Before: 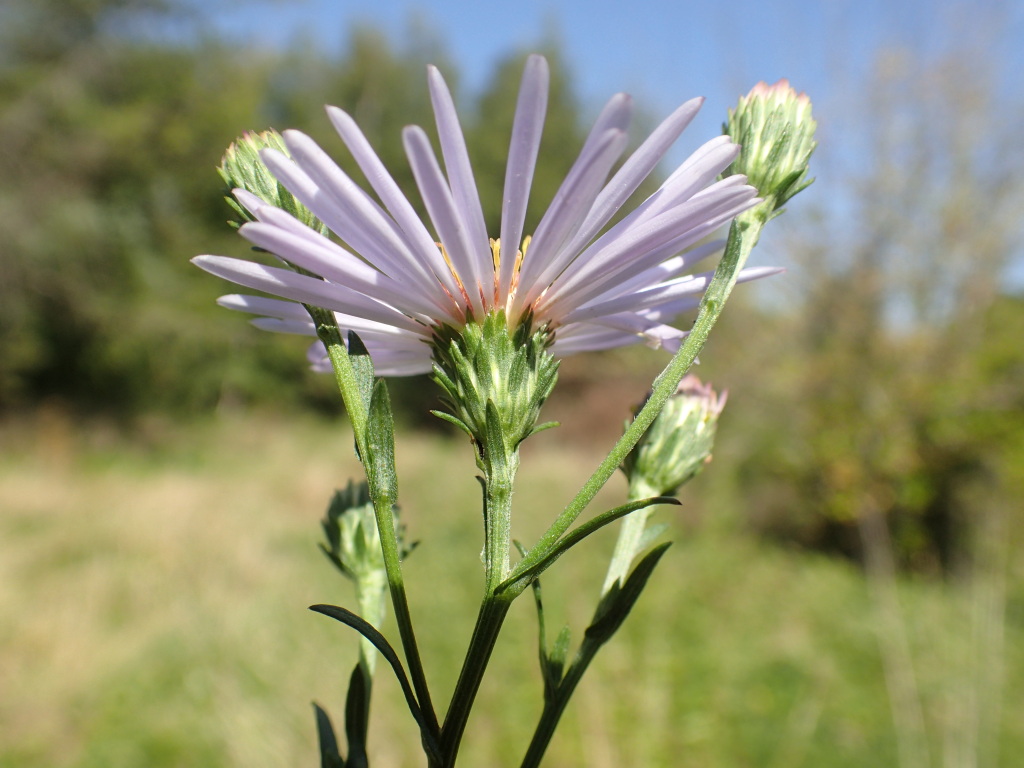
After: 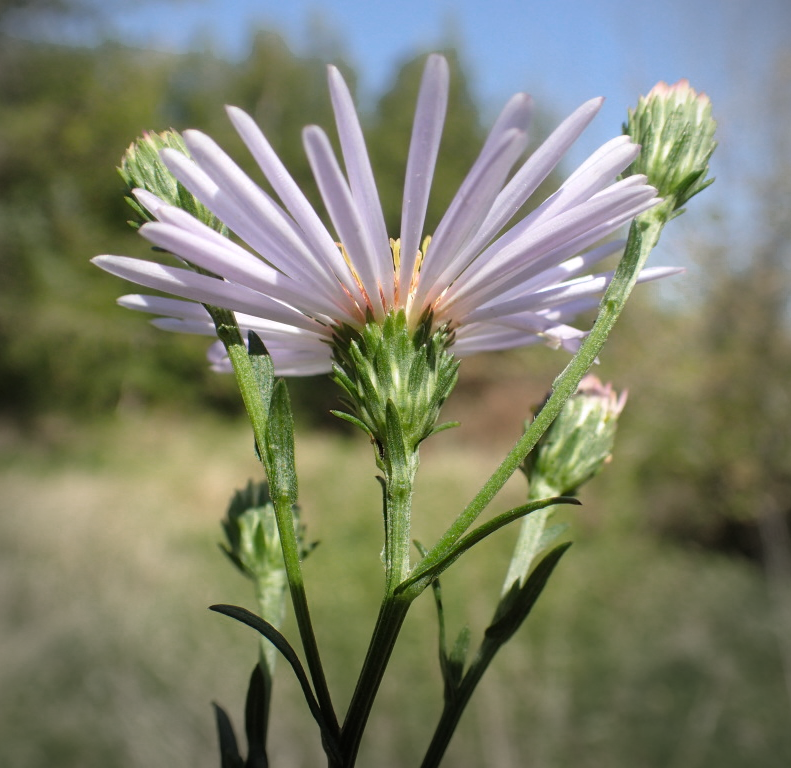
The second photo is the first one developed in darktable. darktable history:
vignetting: center (-0.053, -0.354), unbound false
crop: left 9.845%, right 12.861%
color zones: curves: ch0 [(0, 0.558) (0.143, 0.548) (0.286, 0.447) (0.429, 0.259) (0.571, 0.5) (0.714, 0.5) (0.857, 0.593) (1, 0.558)]; ch1 [(0, 0.543) (0.01, 0.544) (0.12, 0.492) (0.248, 0.458) (0.5, 0.534) (0.748, 0.5) (0.99, 0.469) (1, 0.543)]; ch2 [(0, 0.507) (0.143, 0.522) (0.286, 0.505) (0.429, 0.5) (0.571, 0.5) (0.714, 0.5) (0.857, 0.5) (1, 0.507)]
